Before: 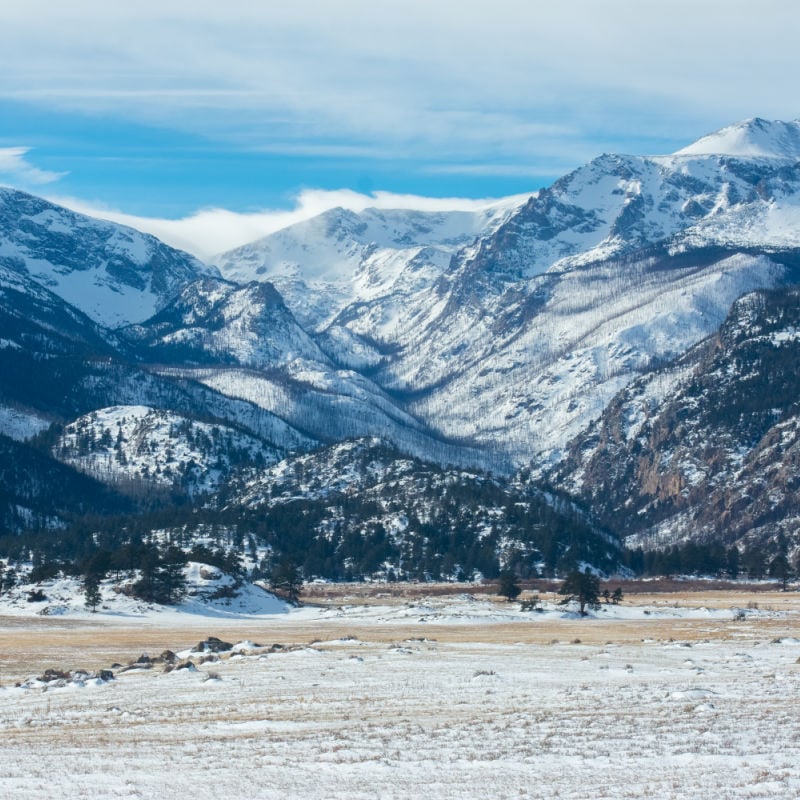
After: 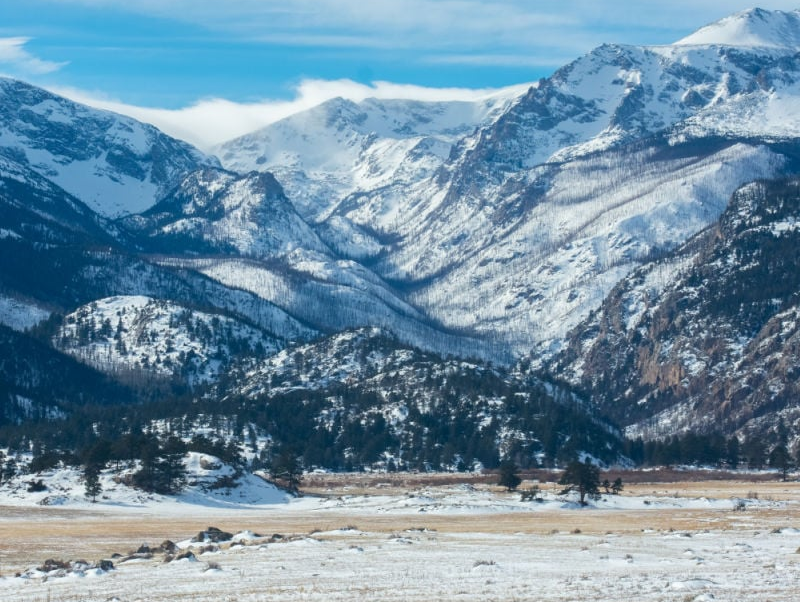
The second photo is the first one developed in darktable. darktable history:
crop: top 13.752%, bottom 10.876%
